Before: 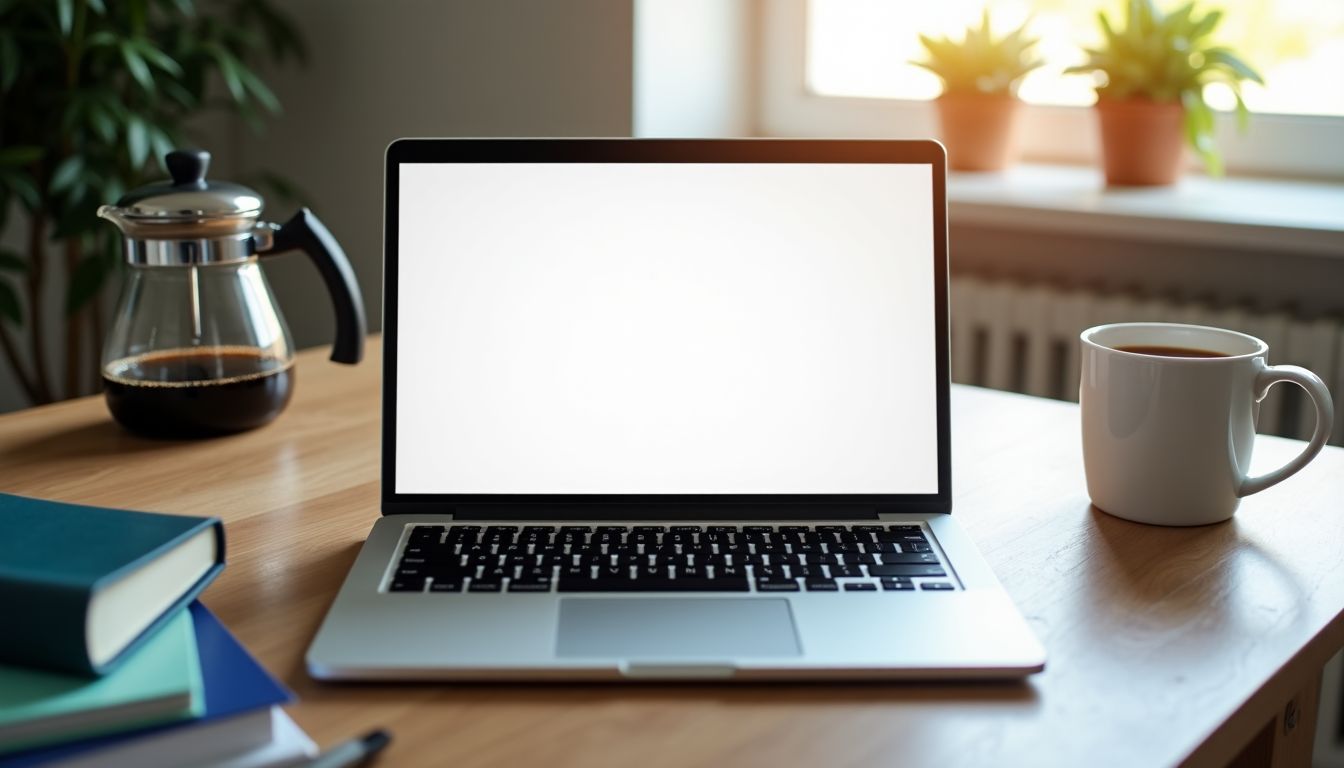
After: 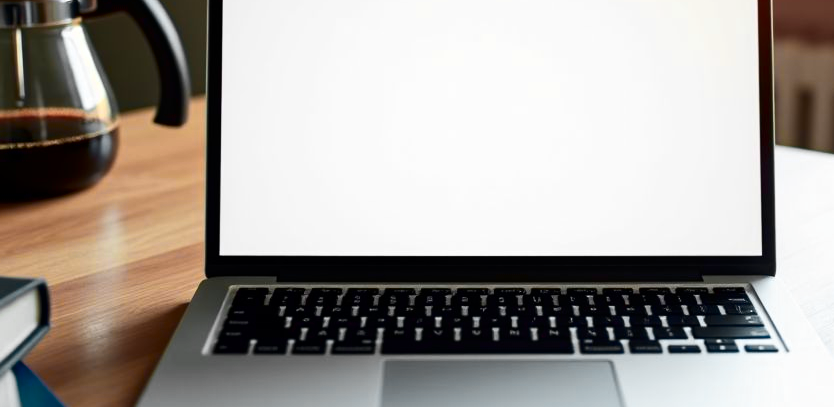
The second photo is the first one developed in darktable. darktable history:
color zones: curves: ch0 [(0.257, 0.558) (0.75, 0.565)]; ch1 [(0.004, 0.857) (0.14, 0.416) (0.257, 0.695) (0.442, 0.032) (0.736, 0.266) (0.891, 0.741)]; ch2 [(0, 0.623) (0.112, 0.436) (0.271, 0.474) (0.516, 0.64) (0.743, 0.286)]
crop: left 13.155%, top 30.991%, right 24.763%, bottom 15.988%
contrast brightness saturation: contrast 0.192, brightness -0.105, saturation 0.211
tone equalizer: -7 EV 0.209 EV, -6 EV 0.128 EV, -5 EV 0.106 EV, -4 EV 0.061 EV, -2 EV -0.017 EV, -1 EV -0.033 EV, +0 EV -0.047 EV, edges refinement/feathering 500, mask exposure compensation -1.57 EV, preserve details no
